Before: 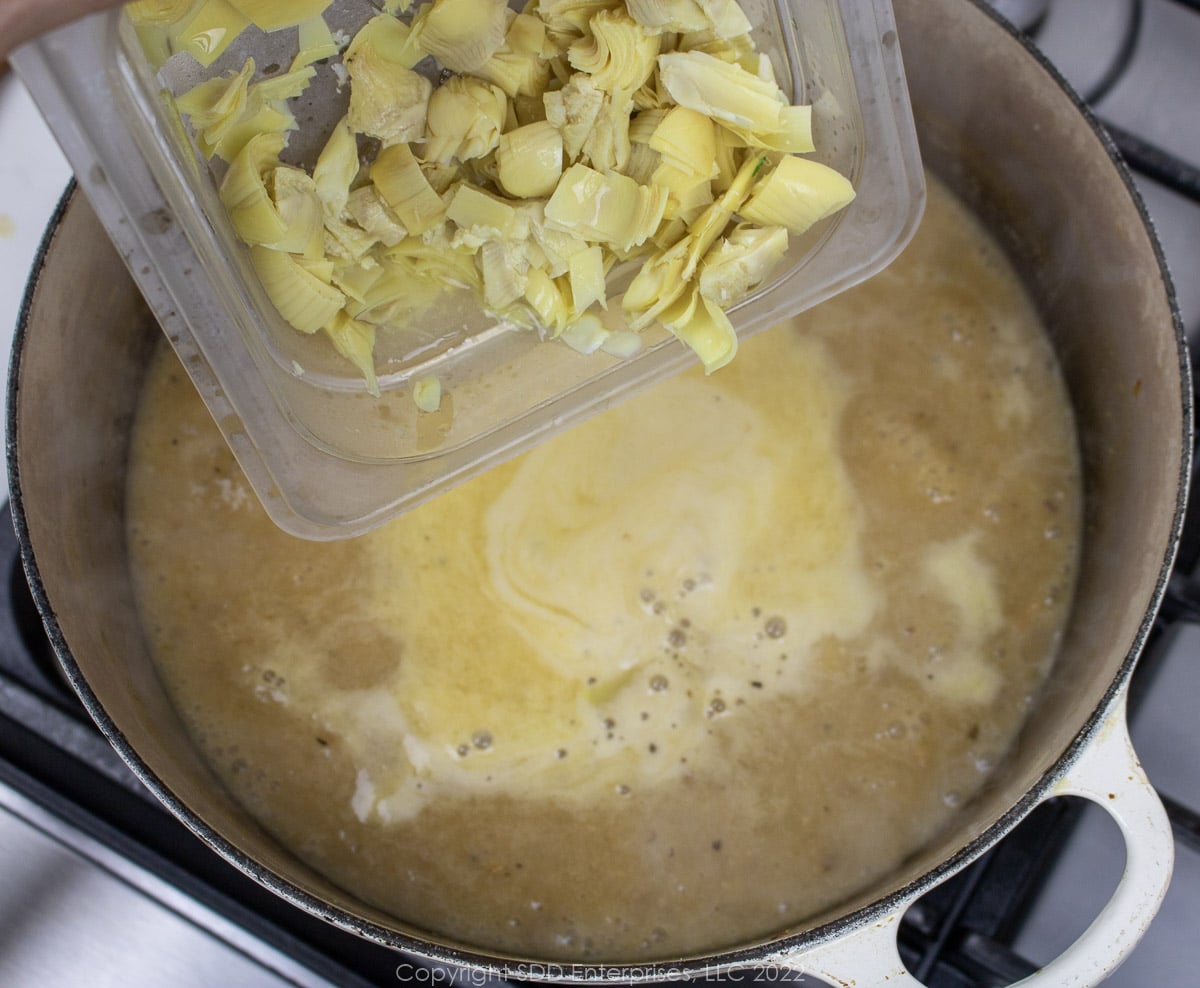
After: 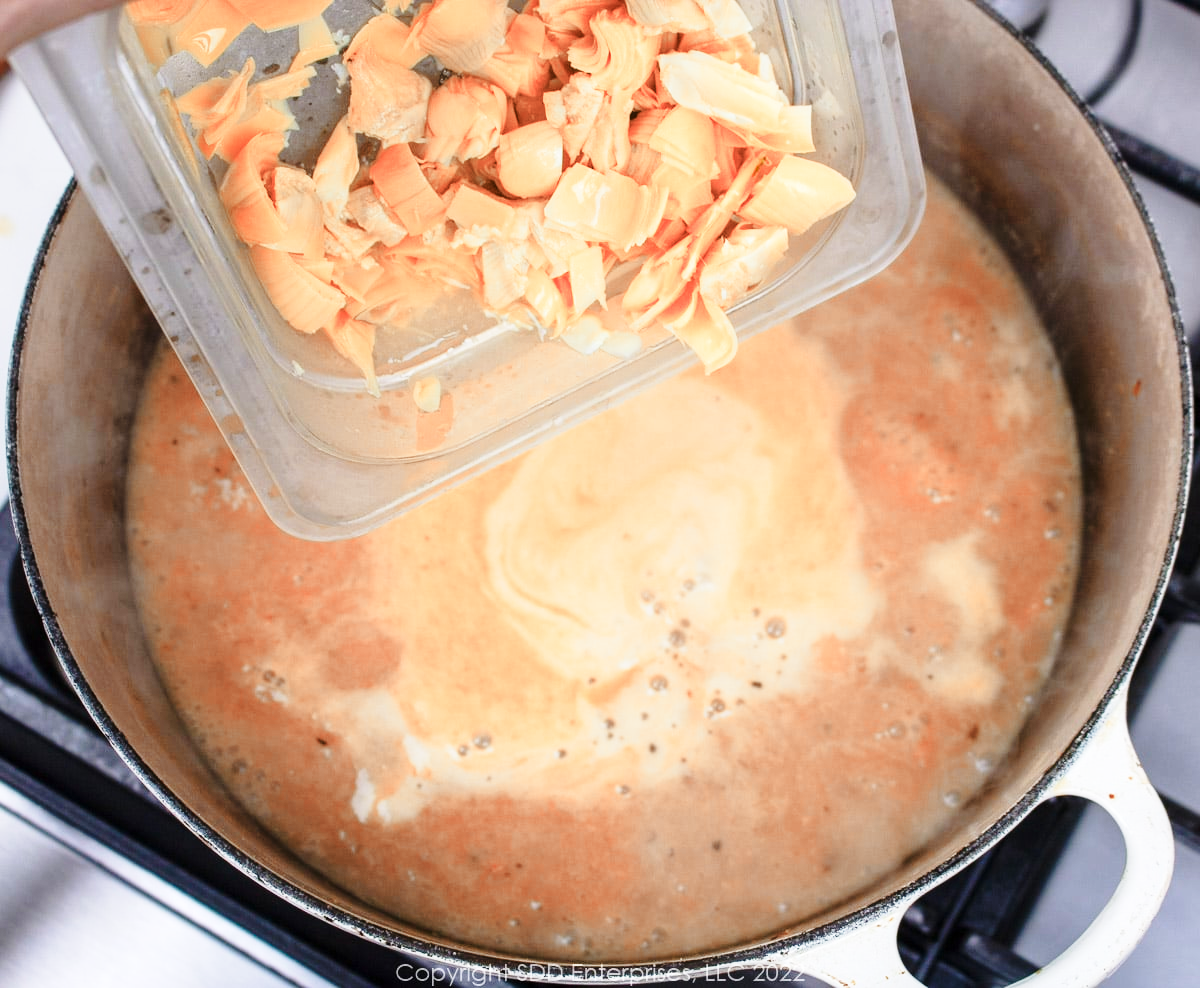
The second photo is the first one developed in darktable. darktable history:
exposure: exposure 0.201 EV, compensate highlight preservation false
color zones: curves: ch2 [(0, 0.5) (0.084, 0.497) (0.323, 0.335) (0.4, 0.497) (1, 0.5)]
base curve: curves: ch0 [(0, 0) (0.028, 0.03) (0.121, 0.232) (0.46, 0.748) (0.859, 0.968) (1, 1)], preserve colors none
